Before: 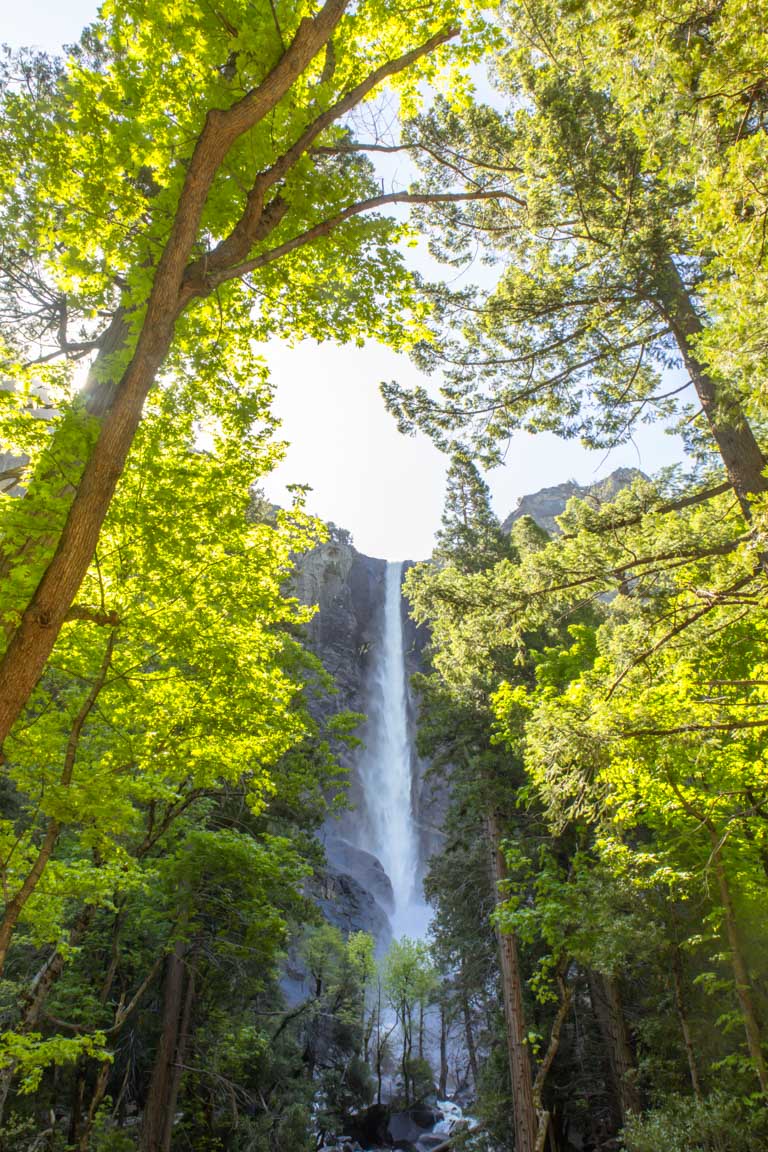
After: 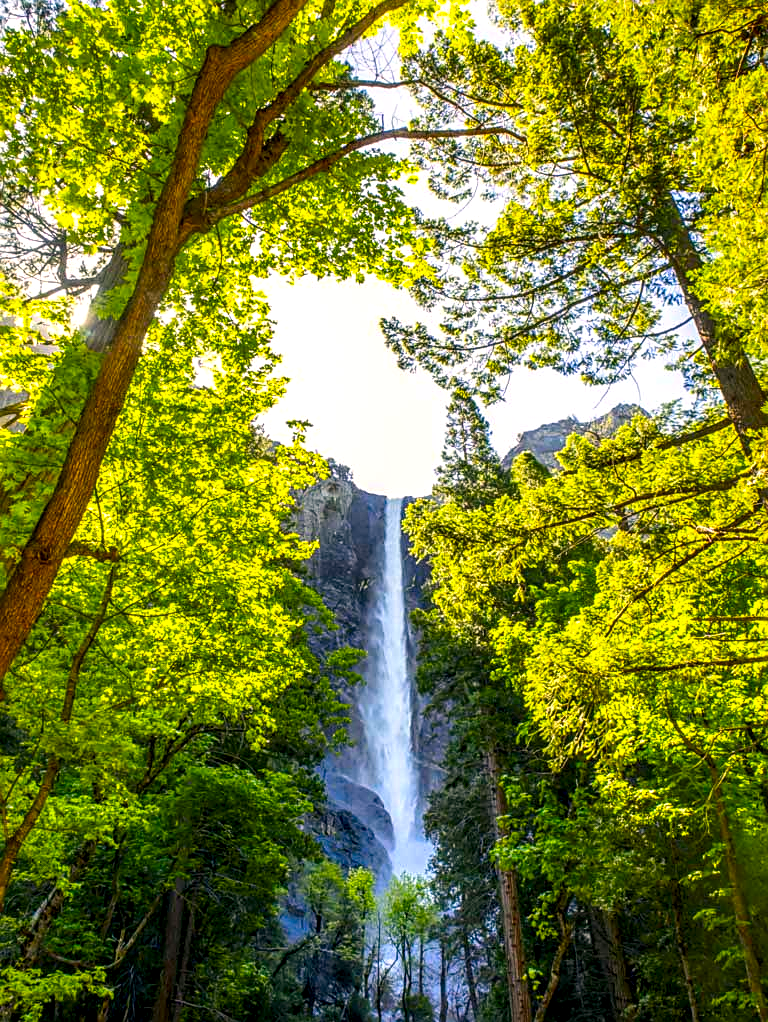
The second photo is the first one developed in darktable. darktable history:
contrast brightness saturation: contrast 0.13, brightness -0.05, saturation 0.16
vibrance: on, module defaults
color balance rgb: linear chroma grading › global chroma 15%, perceptual saturation grading › global saturation 30%
crop and rotate: top 5.609%, bottom 5.609%
local contrast: detail 150%
color correction: highlights a* 5.38, highlights b* 5.3, shadows a* -4.26, shadows b* -5.11
sharpen: on, module defaults
